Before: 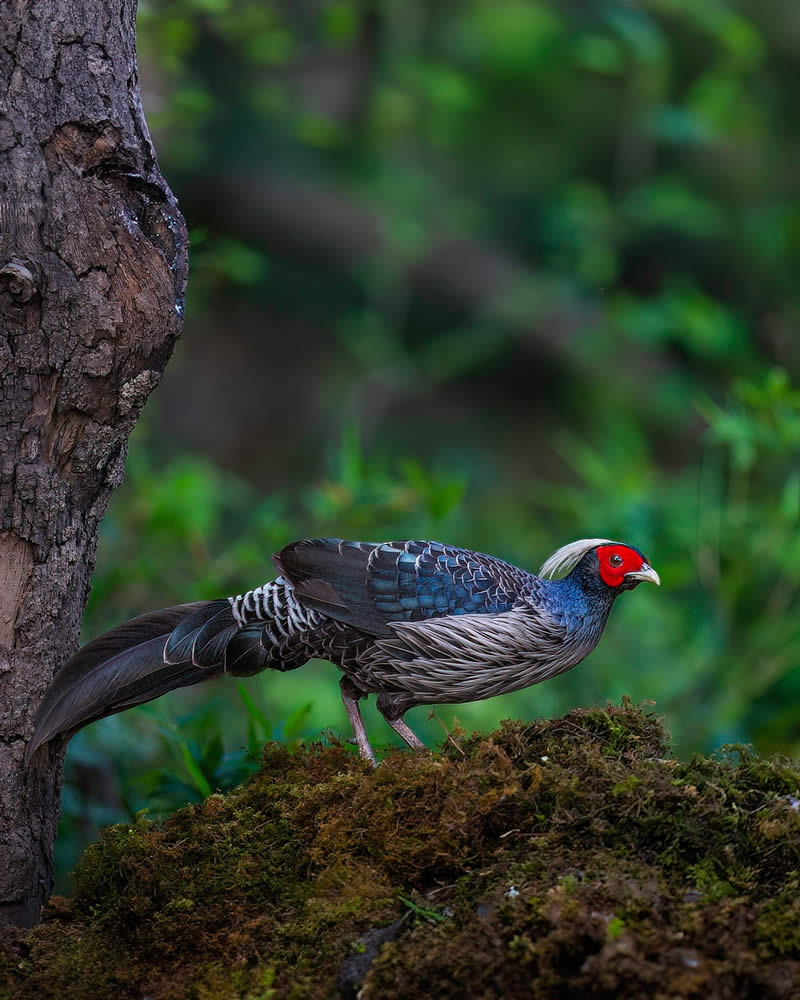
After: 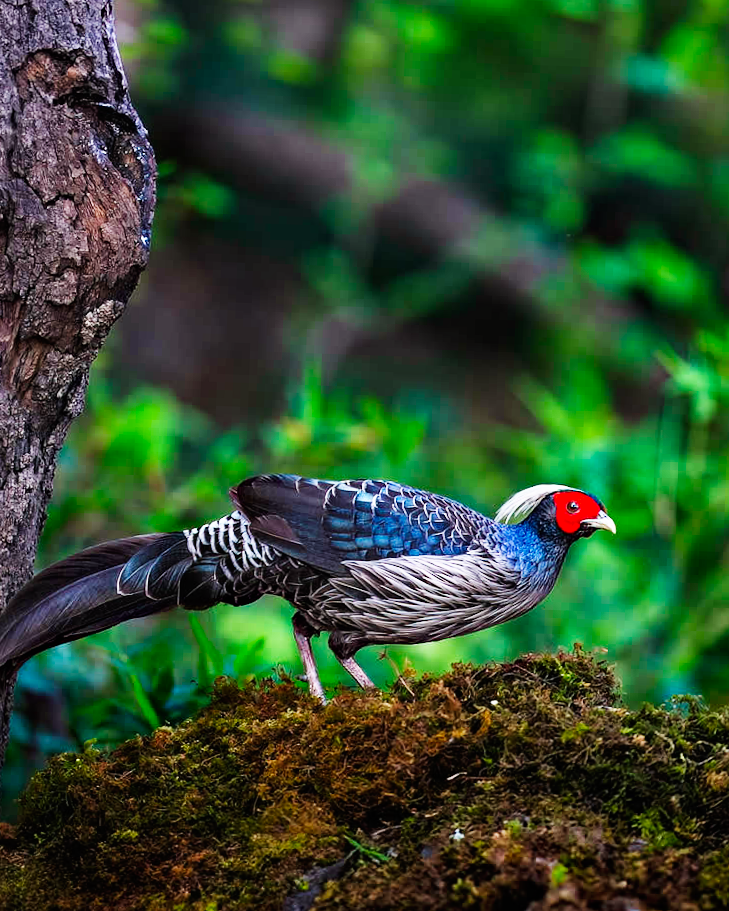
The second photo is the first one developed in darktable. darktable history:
crop and rotate: angle -2.04°, left 3.163%, top 4.246%, right 1.635%, bottom 0.658%
haze removal: compatibility mode true, adaptive false
base curve: curves: ch0 [(0, 0) (0.007, 0.004) (0.027, 0.03) (0.046, 0.07) (0.207, 0.54) (0.442, 0.872) (0.673, 0.972) (1, 1)], preserve colors none
